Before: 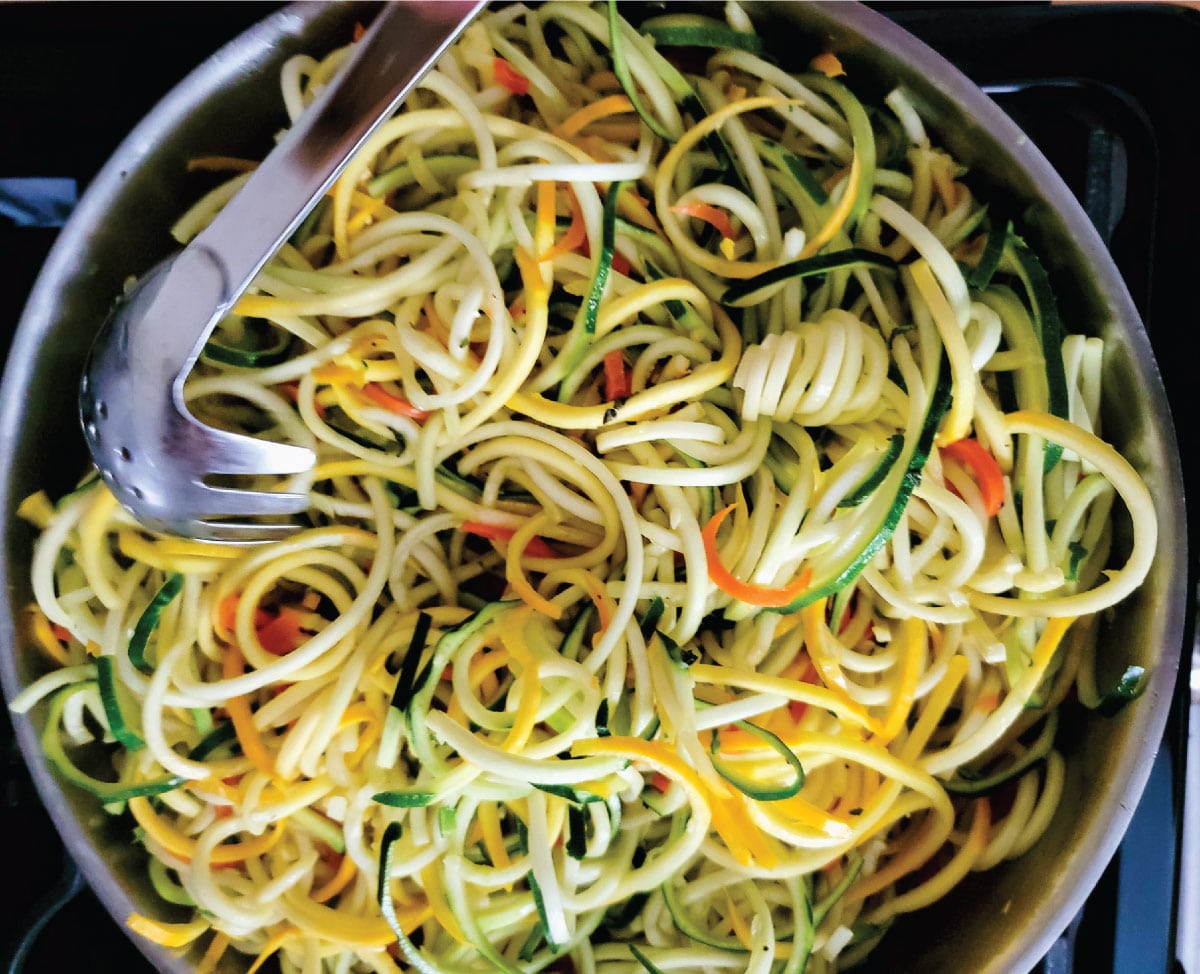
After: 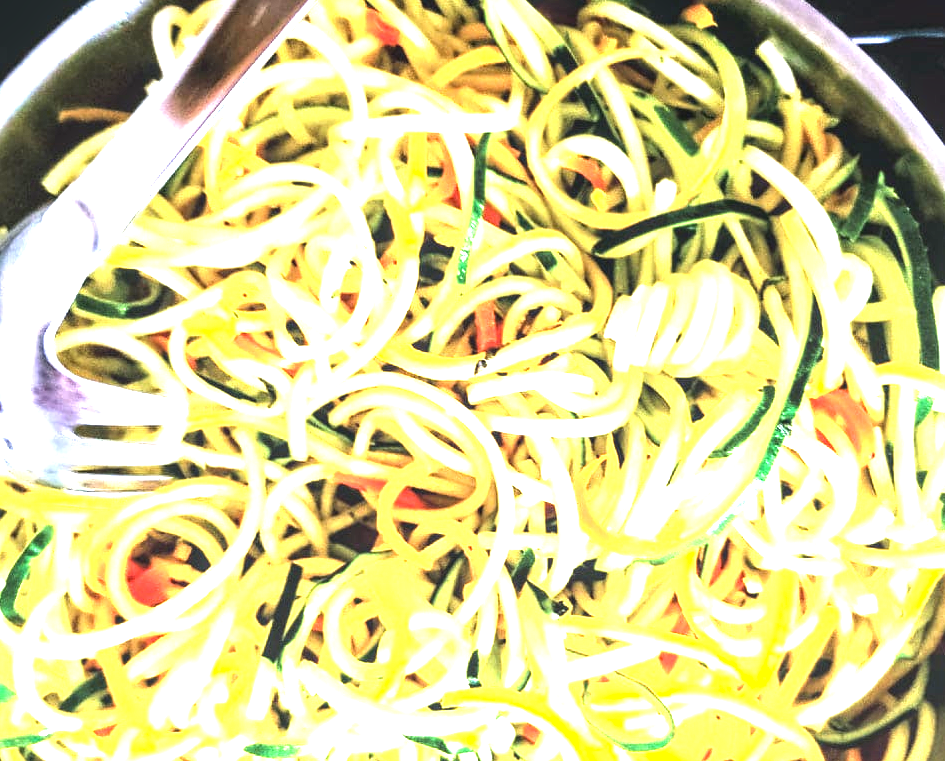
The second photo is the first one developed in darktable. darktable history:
base curve: exposure shift 0, preserve colors none
exposure: black level correction 0, exposure 1.975 EV, compensate exposure bias true, compensate highlight preservation false
color correction: highlights a* -0.137, highlights b* 0.137
local contrast: on, module defaults
tone equalizer: -8 EV -0.417 EV, -7 EV -0.389 EV, -6 EV -0.333 EV, -5 EV -0.222 EV, -3 EV 0.222 EV, -2 EV 0.333 EV, -1 EV 0.389 EV, +0 EV 0.417 EV, edges refinement/feathering 500, mask exposure compensation -1.57 EV, preserve details no
crop and rotate: left 10.77%, top 5.1%, right 10.41%, bottom 16.76%
